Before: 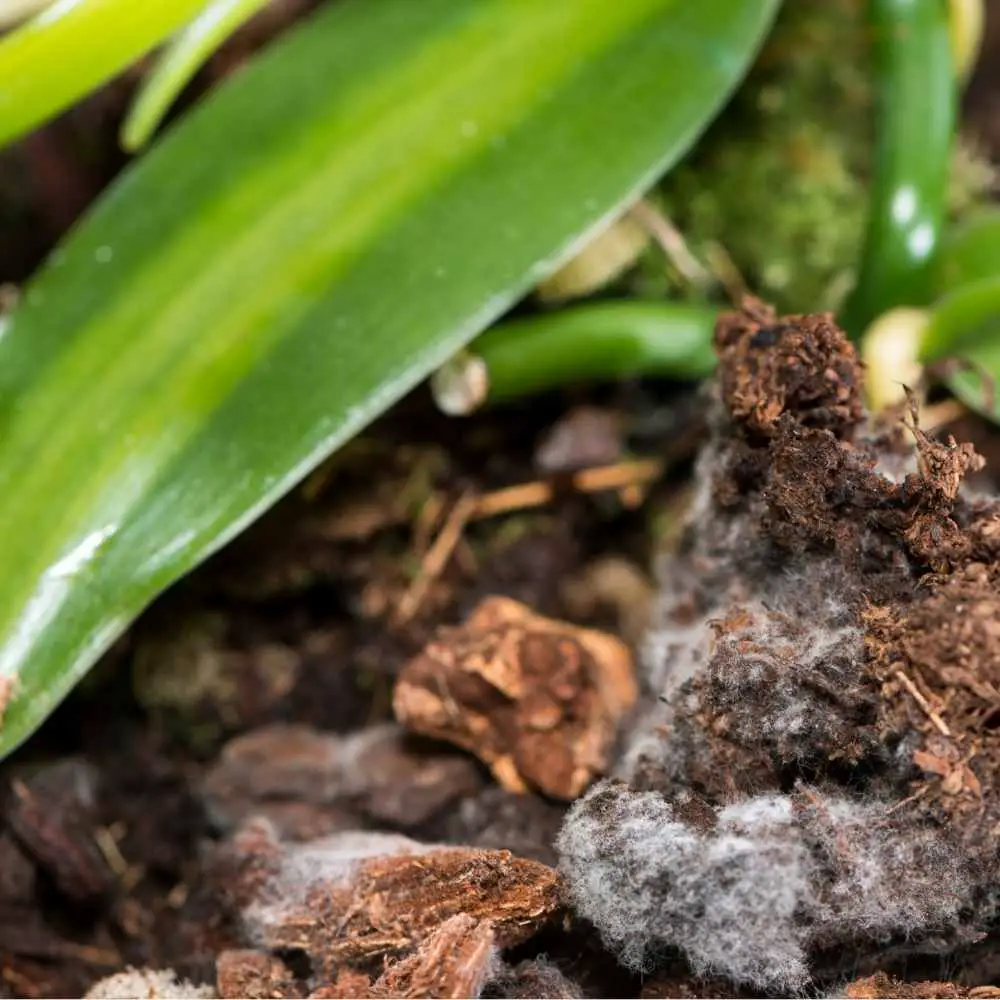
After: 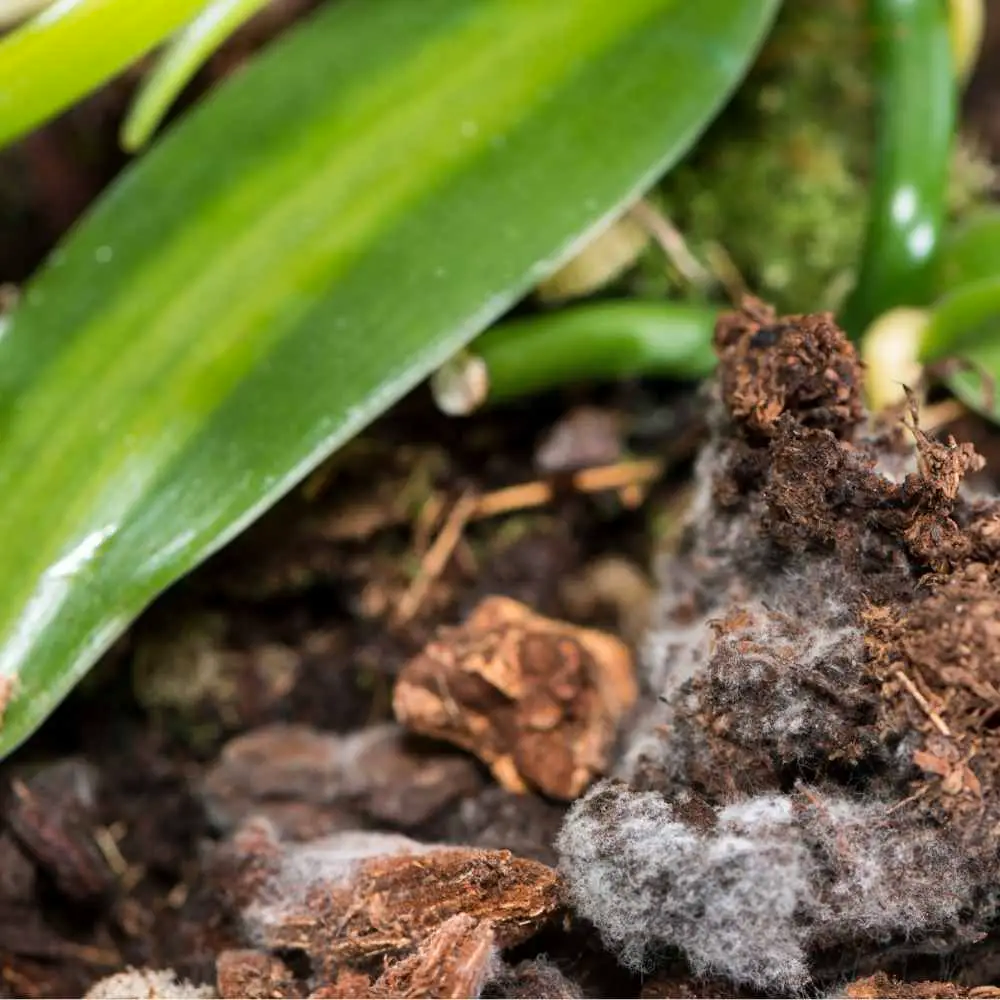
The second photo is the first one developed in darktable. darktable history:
white balance: emerald 1
shadows and highlights: shadows 49, highlights -41, soften with gaussian
